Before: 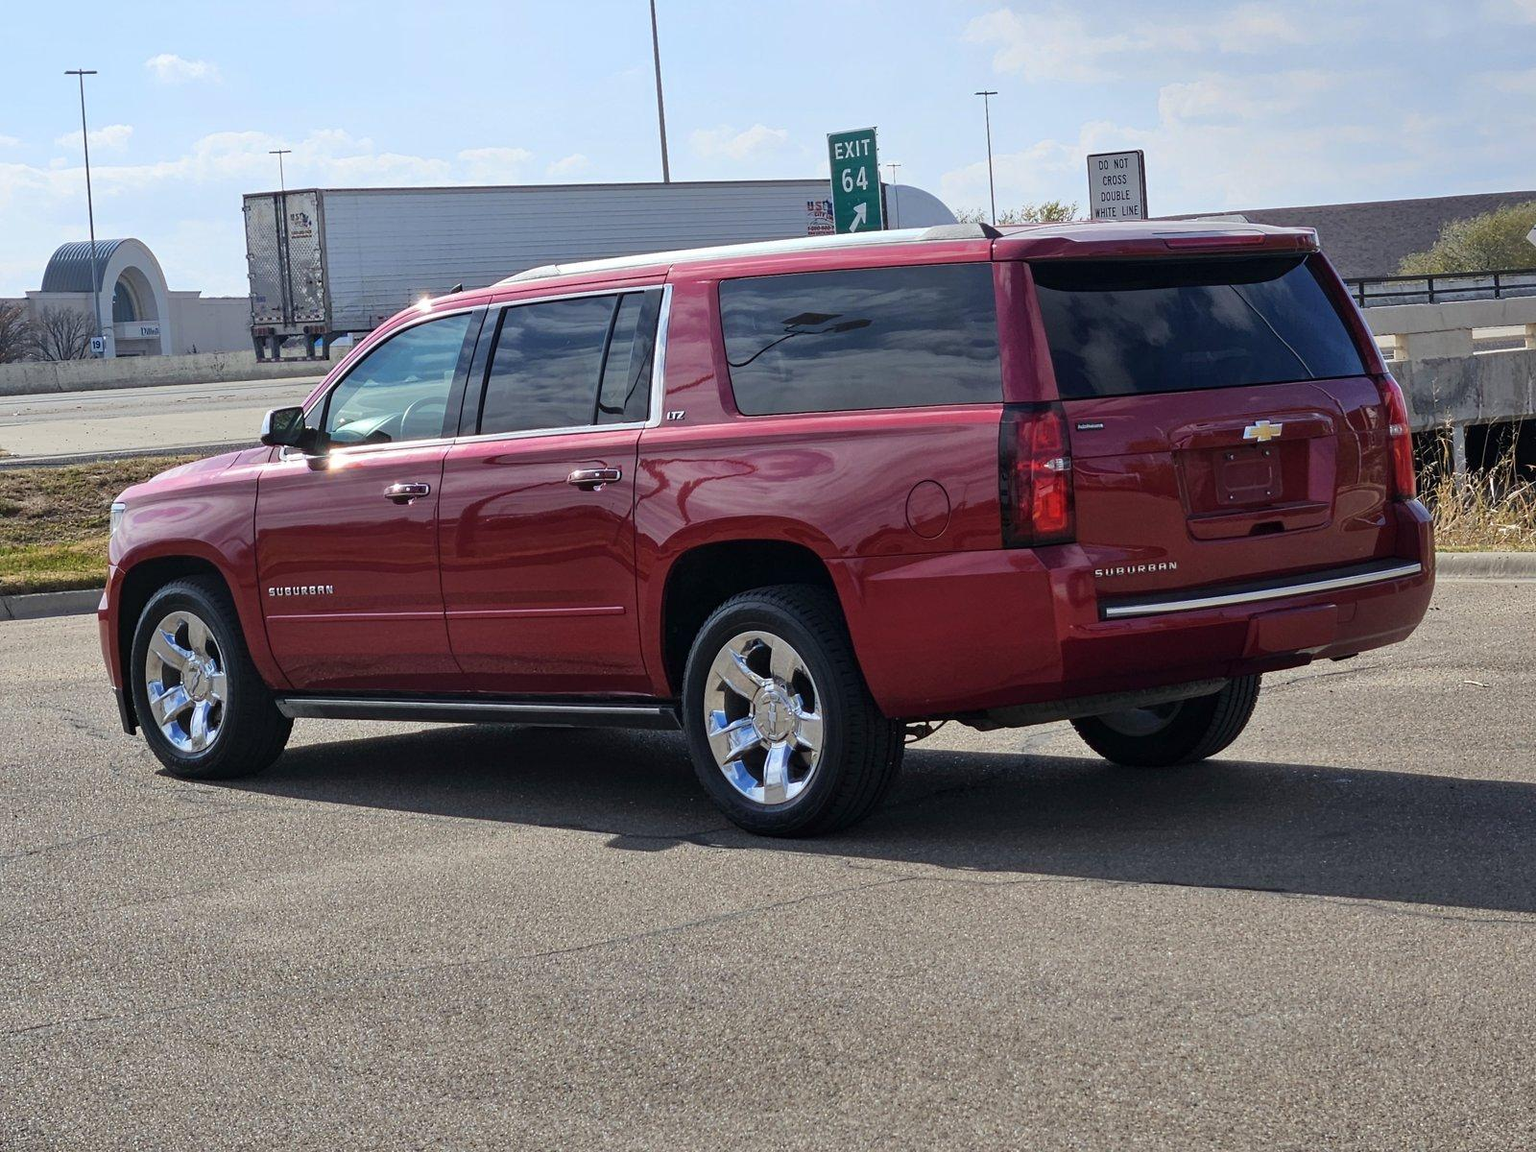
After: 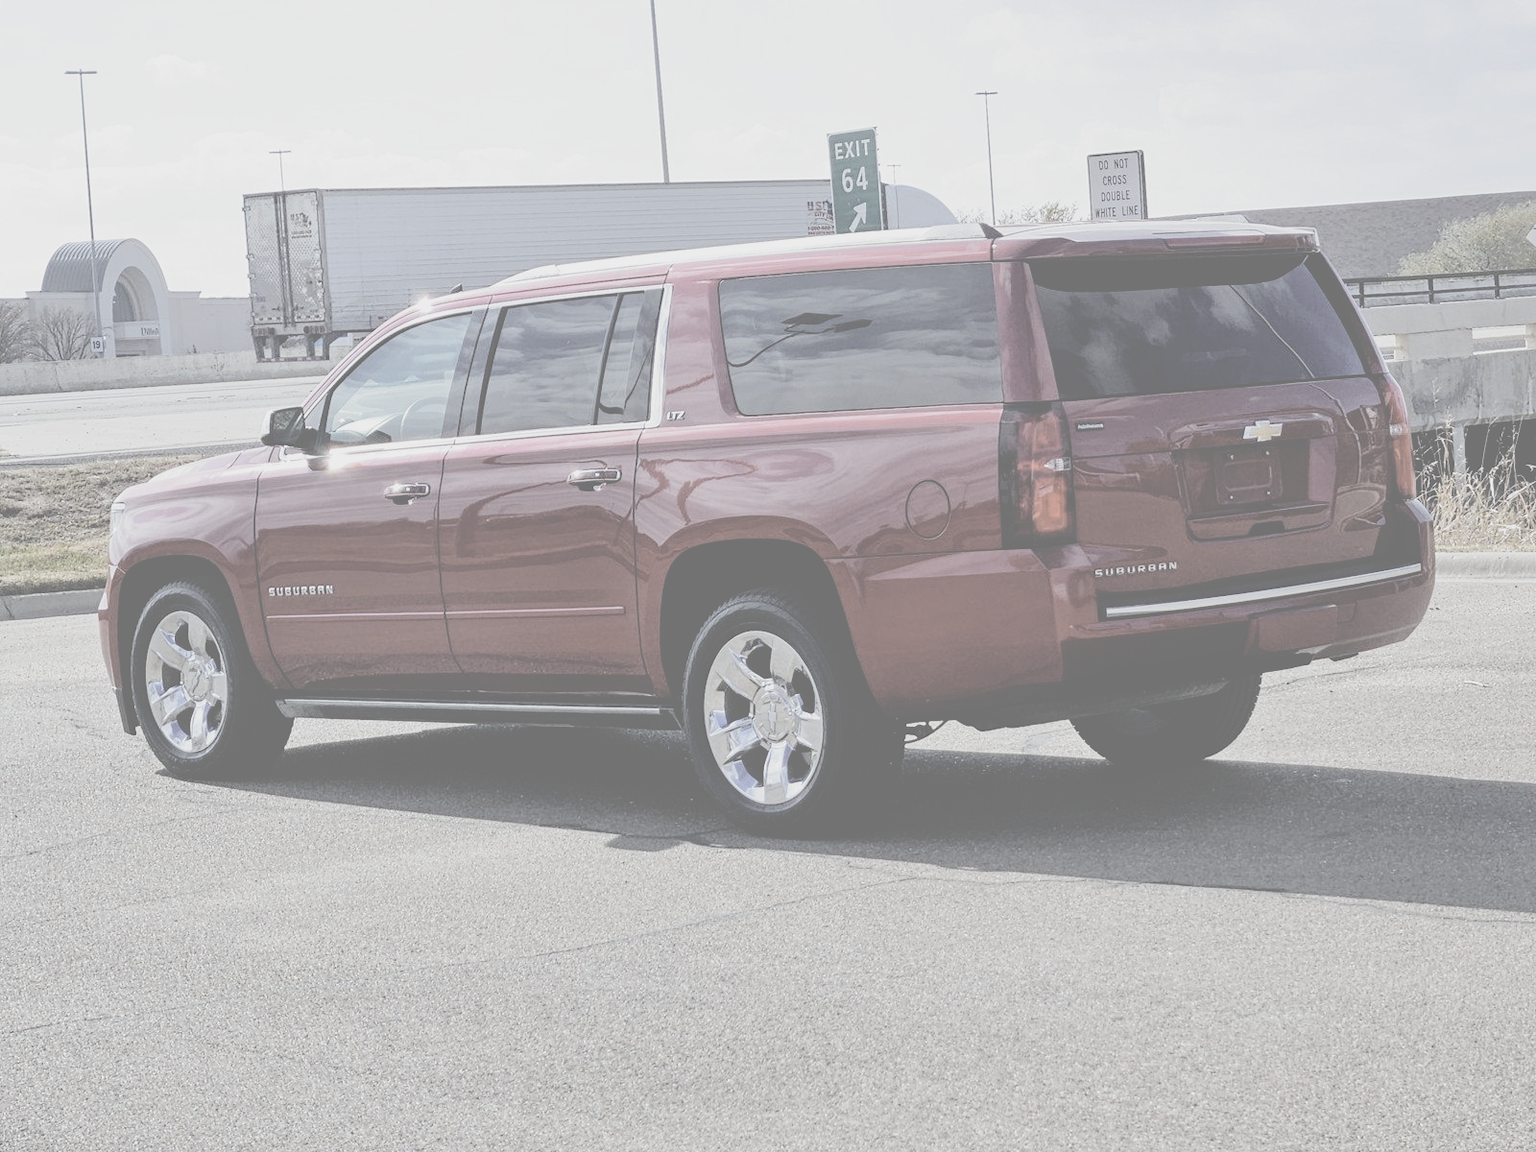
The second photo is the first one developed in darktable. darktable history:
filmic rgb: black relative exposure -8.2 EV, white relative exposure 2.2 EV, threshold 3 EV, hardness 7.11, latitude 75%, contrast 1.325, highlights saturation mix -2%, shadows ↔ highlights balance 30%, preserve chrominance no, color science v5 (2021), contrast in shadows safe, contrast in highlights safe, enable highlight reconstruction true
white balance: red 0.967, blue 1.049
contrast brightness saturation: contrast -0.32, brightness 0.75, saturation -0.78
